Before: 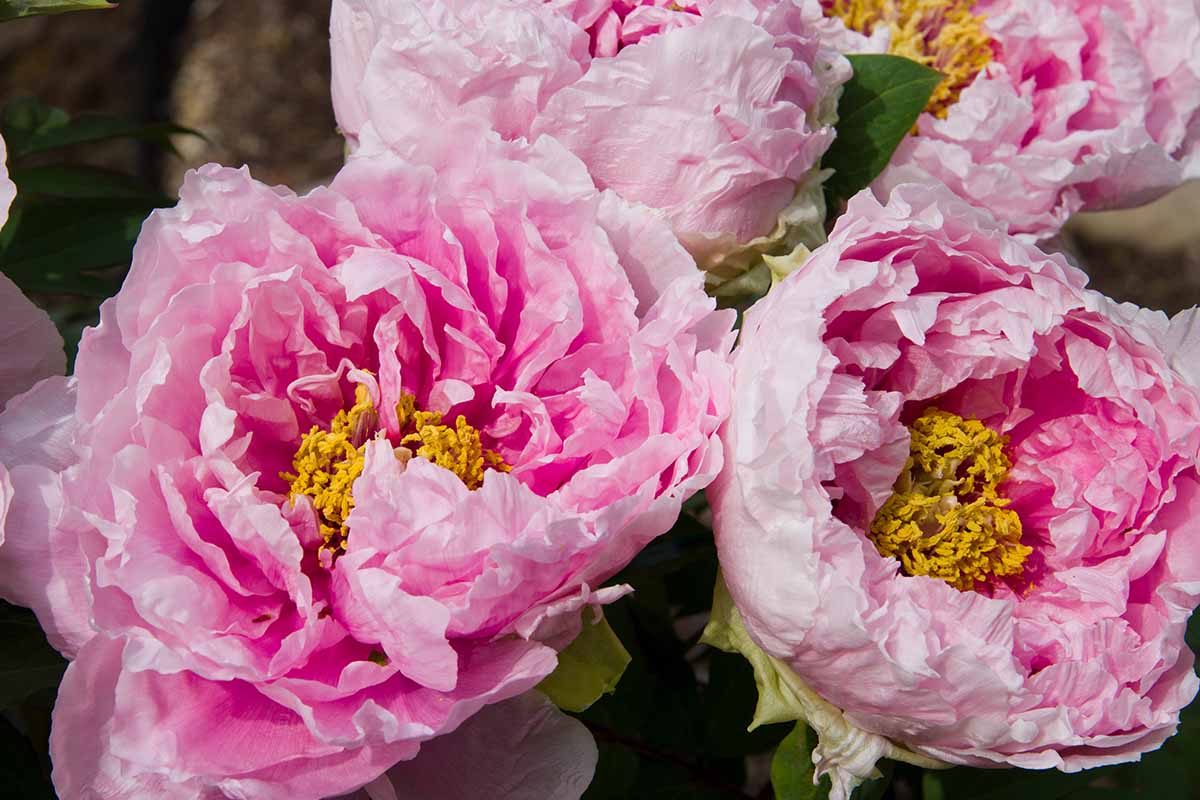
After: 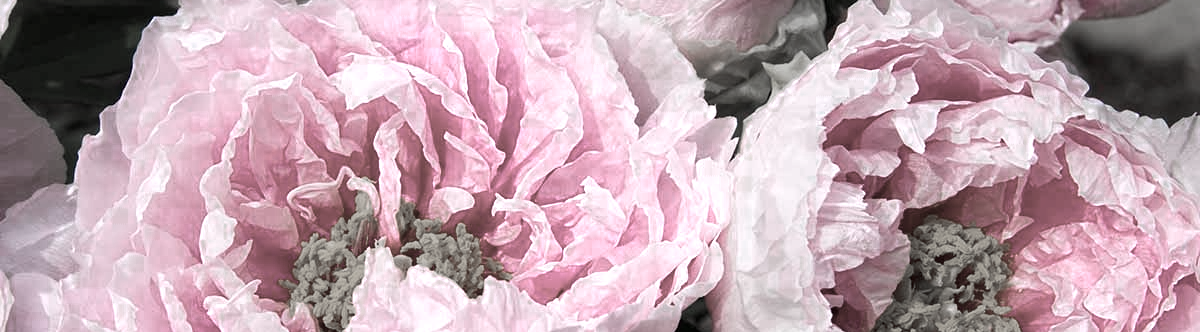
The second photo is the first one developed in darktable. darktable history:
local contrast: highlights 100%, shadows 100%, detail 119%, midtone range 0.2
crop and rotate: top 24.11%, bottom 34.309%
color zones: curves: ch0 [(0, 0.613) (0.01, 0.613) (0.245, 0.448) (0.498, 0.529) (0.642, 0.665) (0.879, 0.777) (0.99, 0.613)]; ch1 [(0, 0.272) (0.219, 0.127) (0.724, 0.346)], mix 25.13%
